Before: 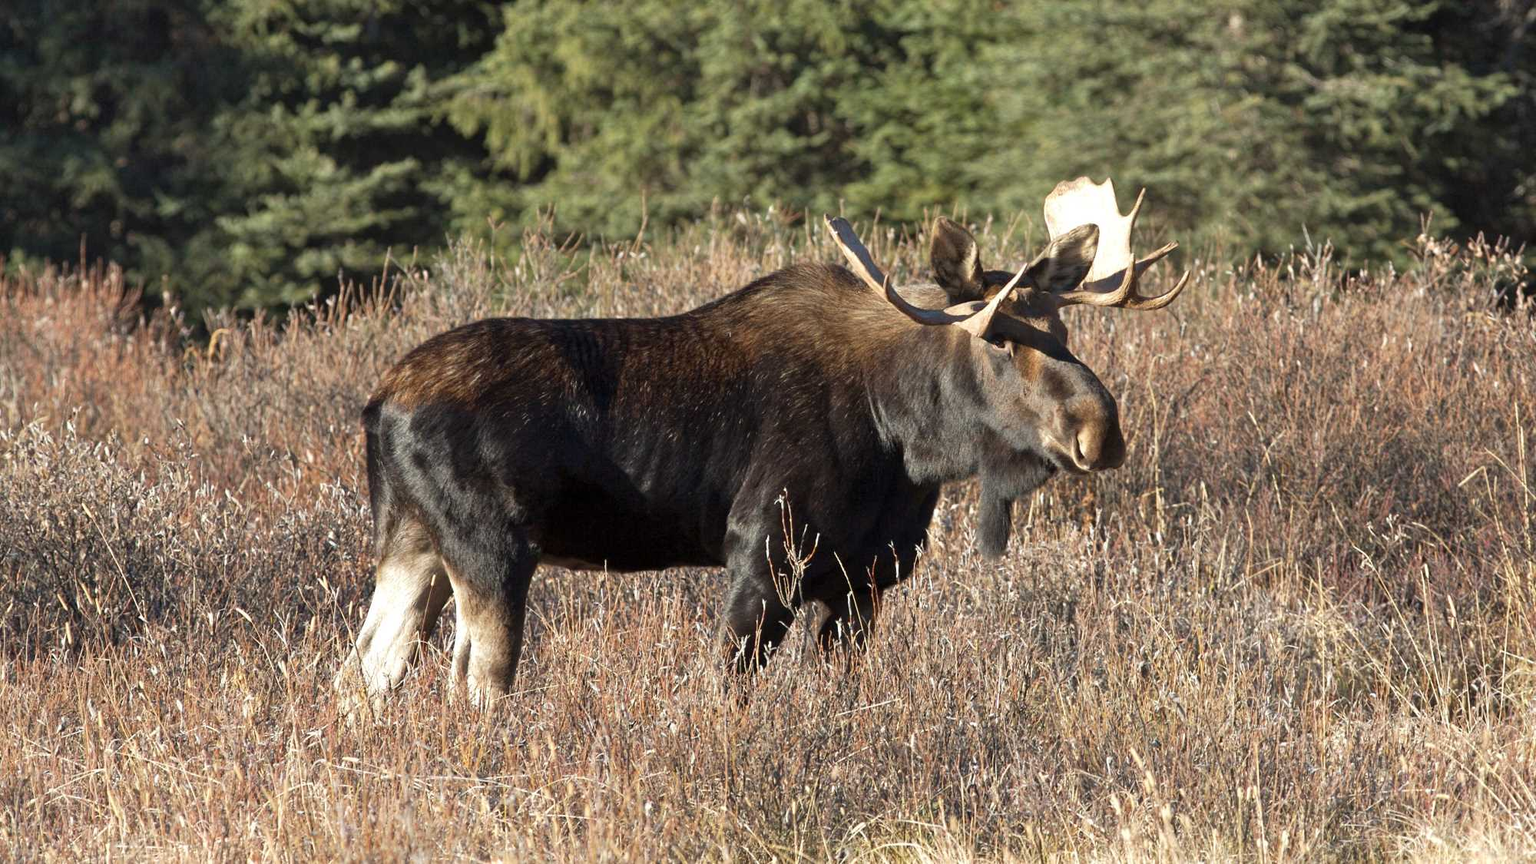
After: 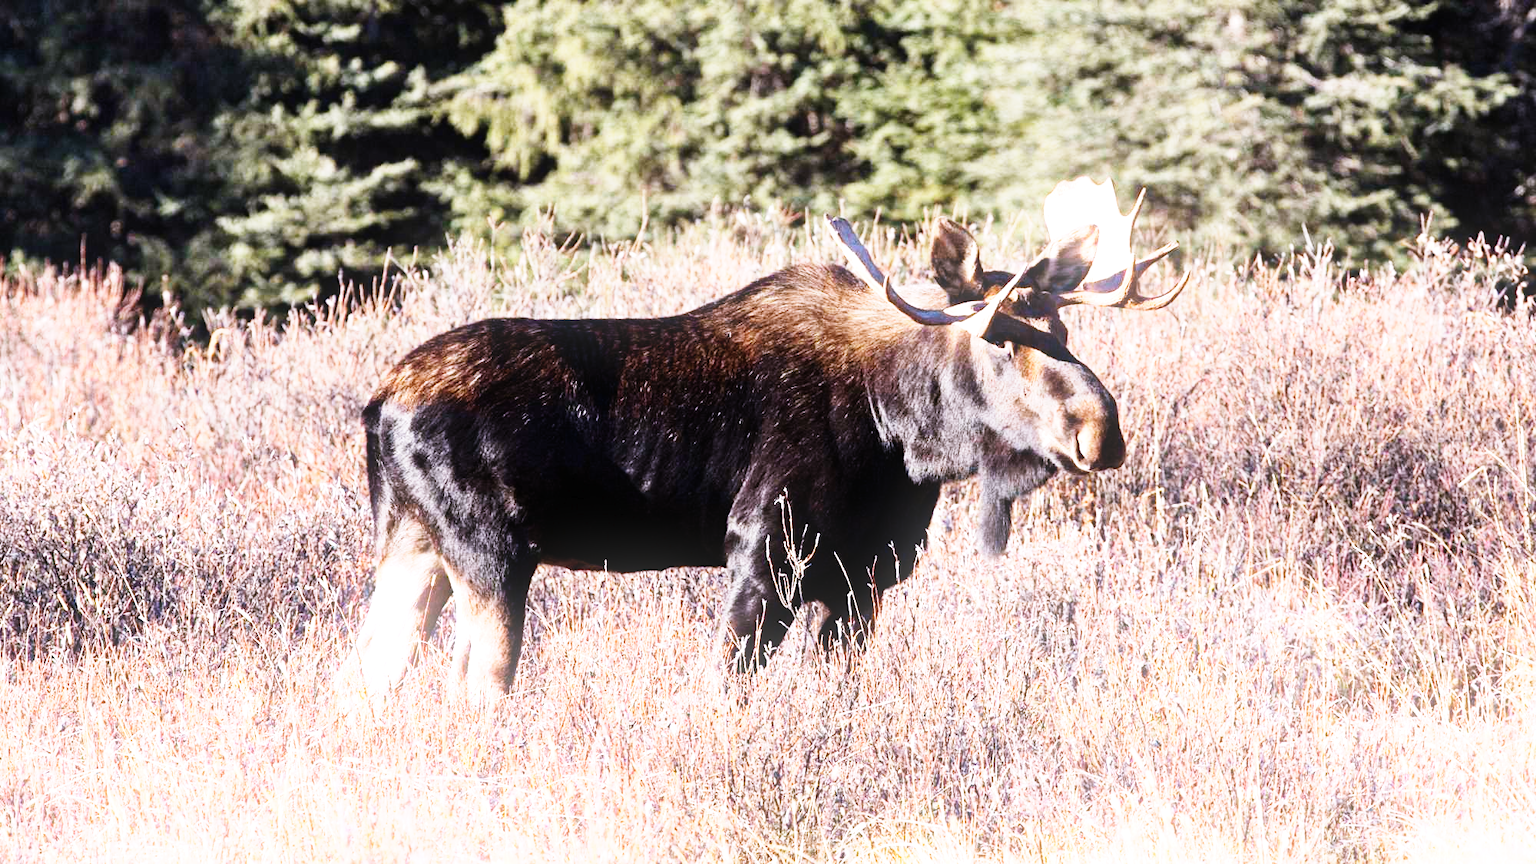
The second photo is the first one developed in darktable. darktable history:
tone equalizer: -8 EV -0.75 EV, -7 EV -0.7 EV, -6 EV -0.6 EV, -5 EV -0.4 EV, -3 EV 0.4 EV, -2 EV 0.6 EV, -1 EV 0.7 EV, +0 EV 0.75 EV, edges refinement/feathering 500, mask exposure compensation -1.57 EV, preserve details no
bloom: size 9%, threshold 100%, strength 7%
white balance: red 1.042, blue 1.17
base curve: curves: ch0 [(0, 0) (0, 0.001) (0.001, 0.001) (0.004, 0.002) (0.007, 0.004) (0.015, 0.013) (0.033, 0.045) (0.052, 0.096) (0.075, 0.17) (0.099, 0.241) (0.163, 0.42) (0.219, 0.55) (0.259, 0.616) (0.327, 0.722) (0.365, 0.765) (0.522, 0.873) (0.547, 0.881) (0.689, 0.919) (0.826, 0.952) (1, 1)], preserve colors none
